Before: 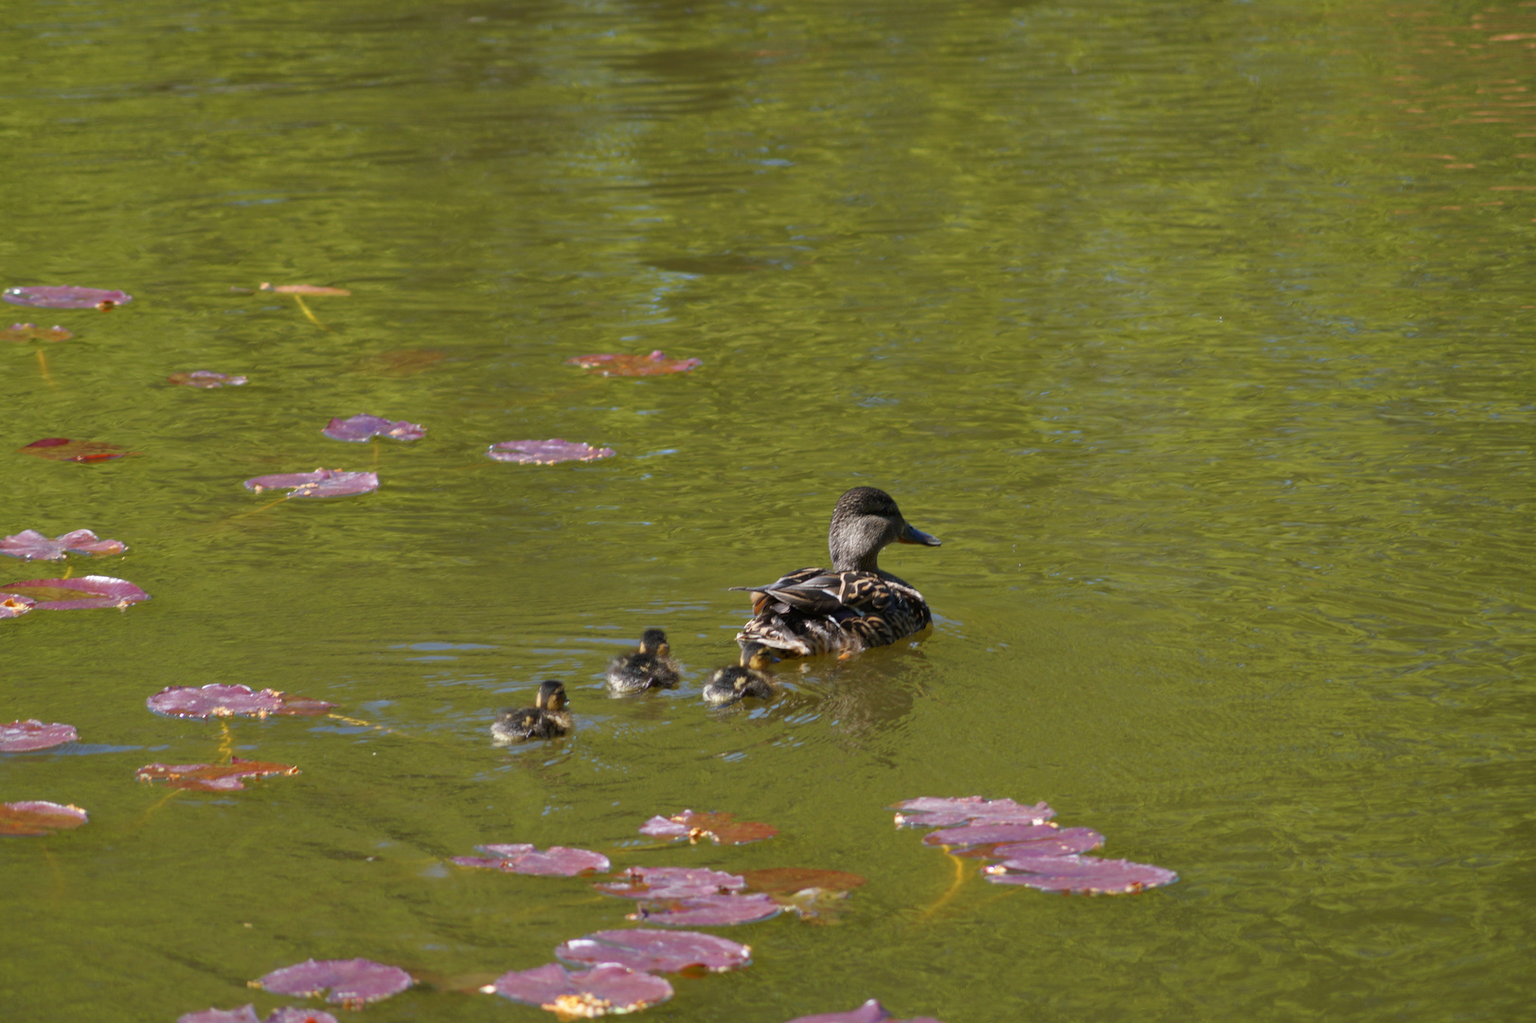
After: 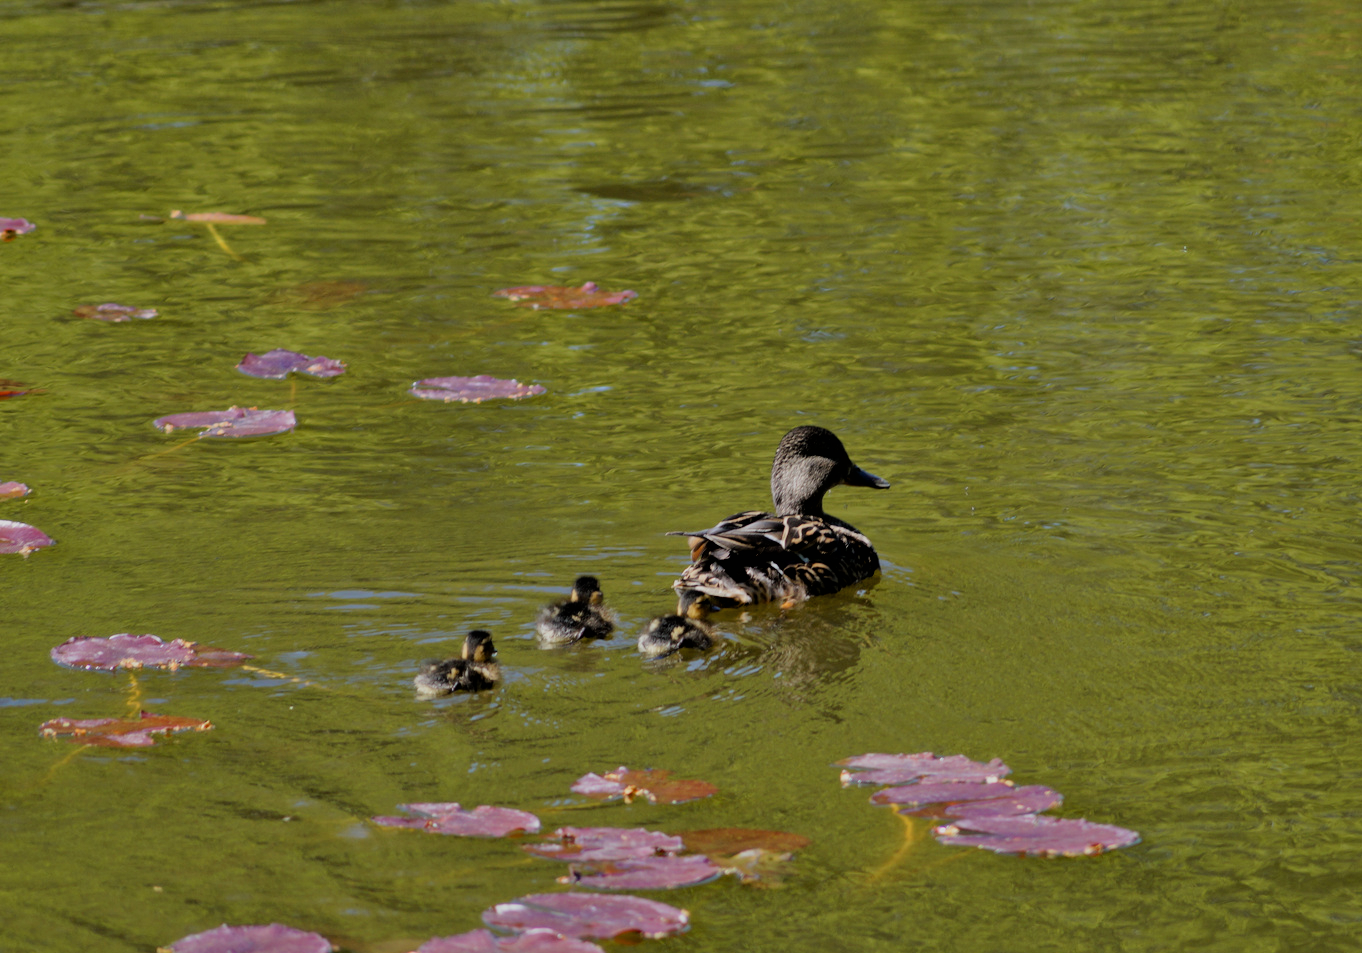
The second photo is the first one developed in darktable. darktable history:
exposure: black level correction 0.007, exposure 0.093 EV, compensate highlight preservation false
crop: left 6.446%, top 8.188%, right 9.538%, bottom 3.548%
tone equalizer: -8 EV 0.25 EV, -7 EV 0.417 EV, -6 EV 0.417 EV, -5 EV 0.25 EV, -3 EV -0.25 EV, -2 EV -0.417 EV, -1 EV -0.417 EV, +0 EV -0.25 EV, edges refinement/feathering 500, mask exposure compensation -1.57 EV, preserve details guided filter
shadows and highlights: highlights color adjustment 0%, soften with gaussian
filmic rgb: black relative exposure -5 EV, hardness 2.88, contrast 1.3
